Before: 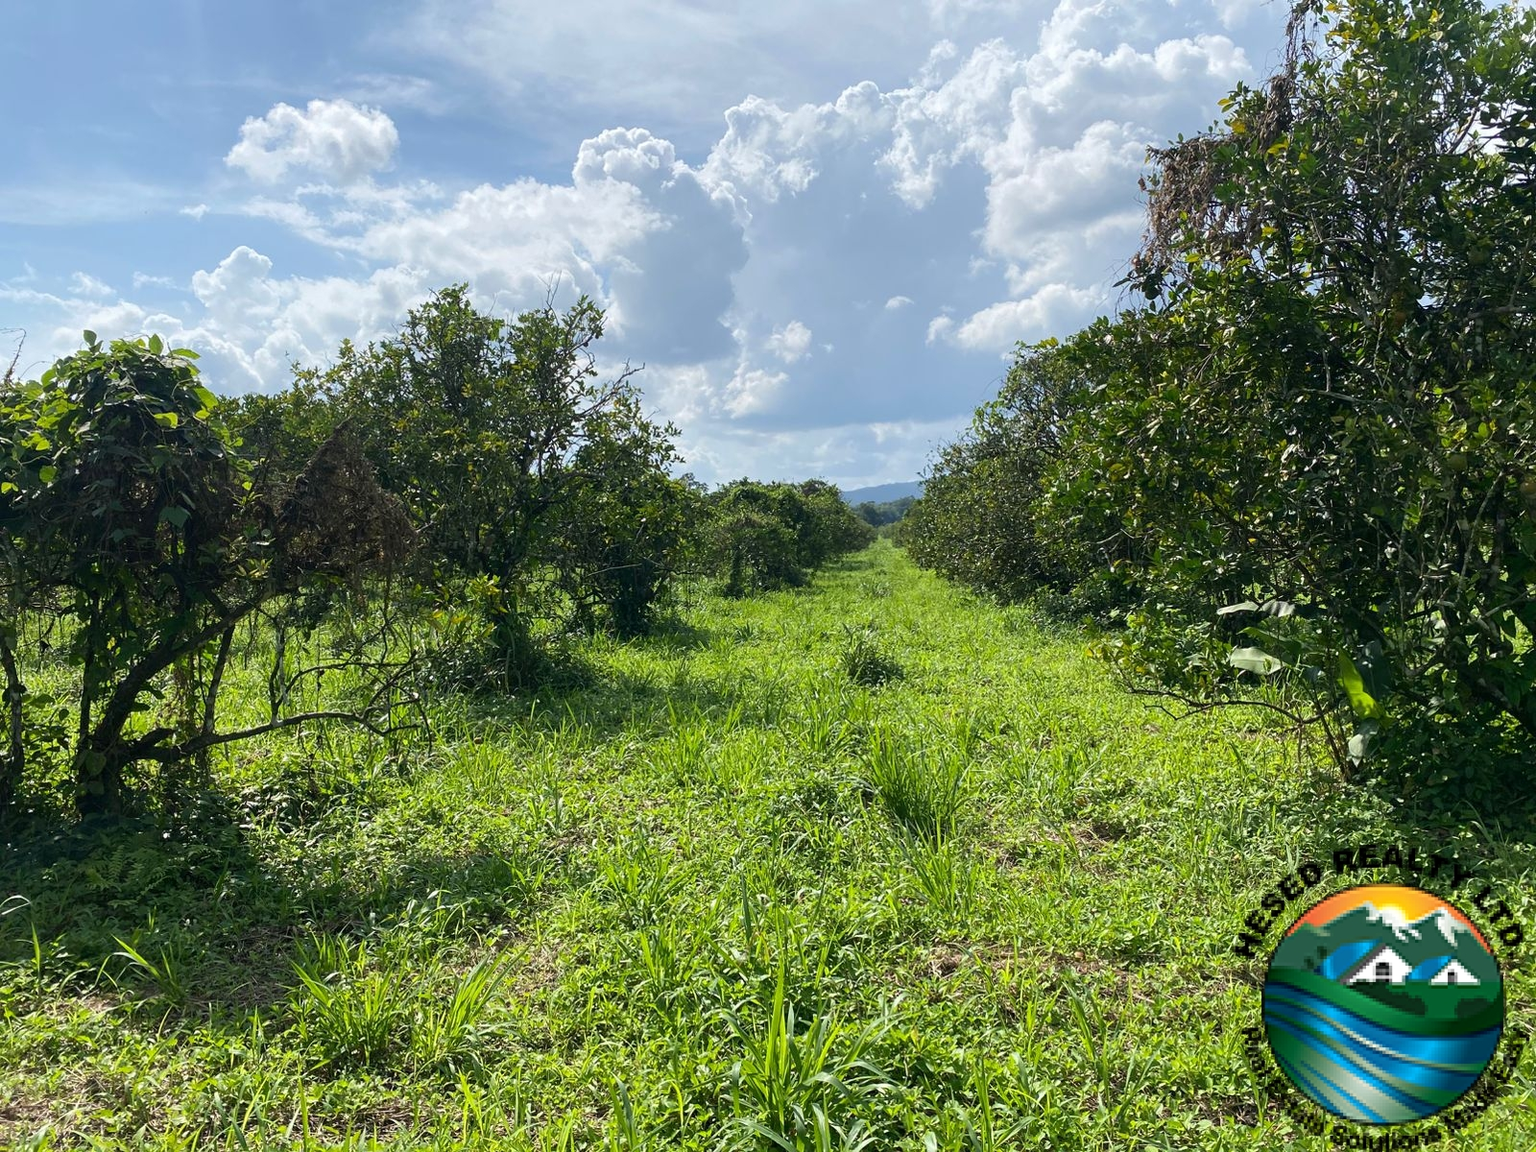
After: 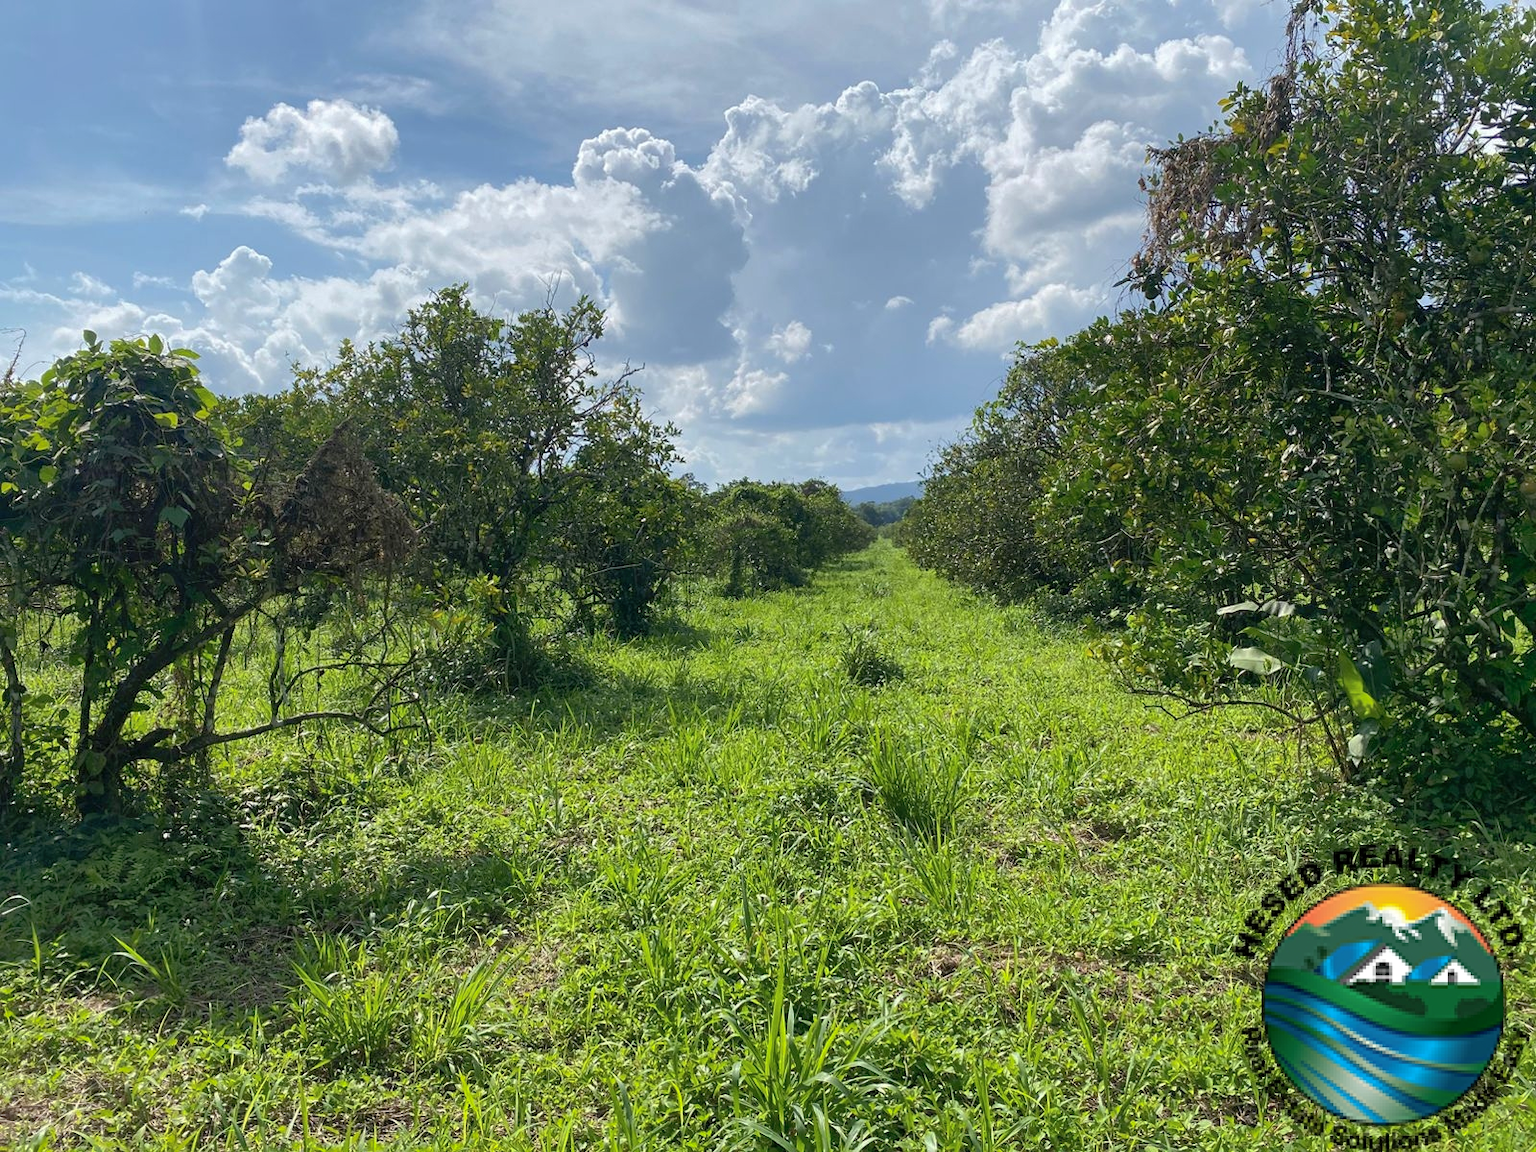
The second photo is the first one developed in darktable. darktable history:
color zones: curves: ch0 [(0, 0.5) (0.143, 0.52) (0.286, 0.5) (0.429, 0.5) (0.571, 0.5) (0.714, 0.5) (0.857, 0.5) (1, 0.5)]; ch1 [(0, 0.489) (0.155, 0.45) (0.286, 0.466) (0.429, 0.5) (0.571, 0.5) (0.714, 0.5) (0.857, 0.5) (1, 0.489)]
shadows and highlights: on, module defaults
